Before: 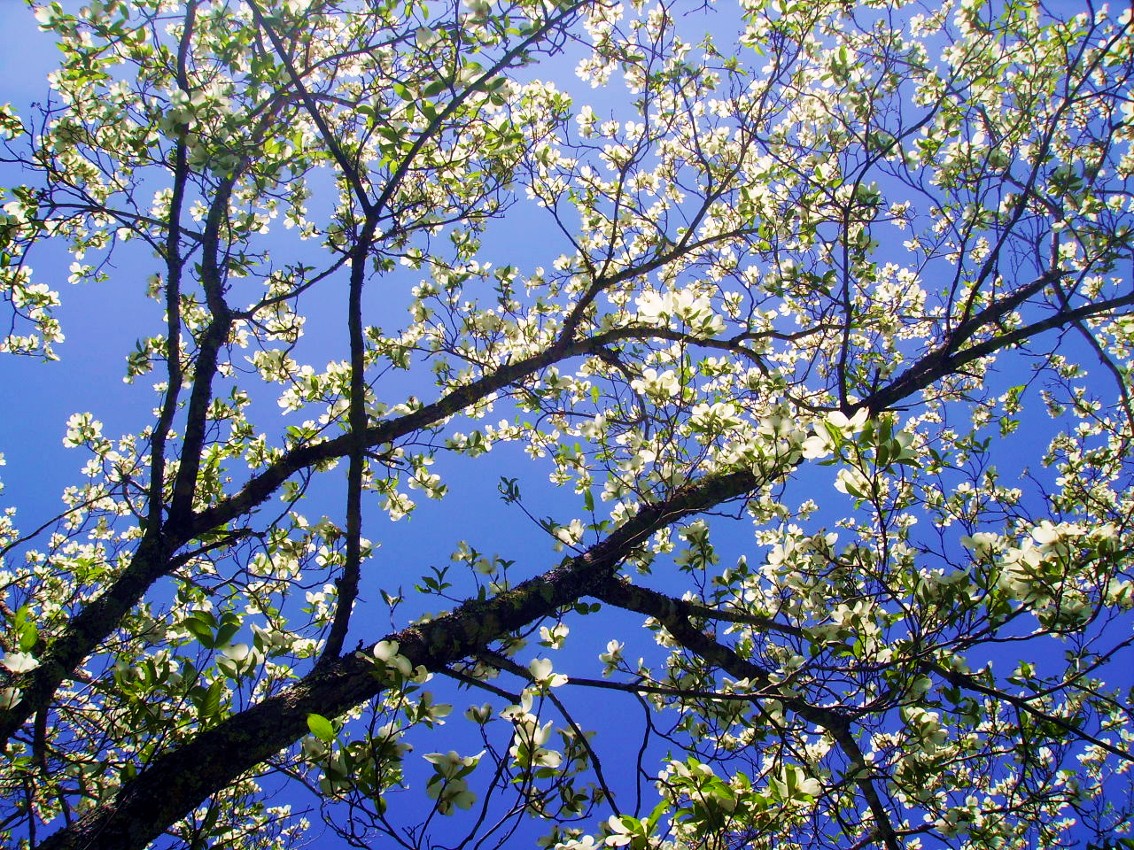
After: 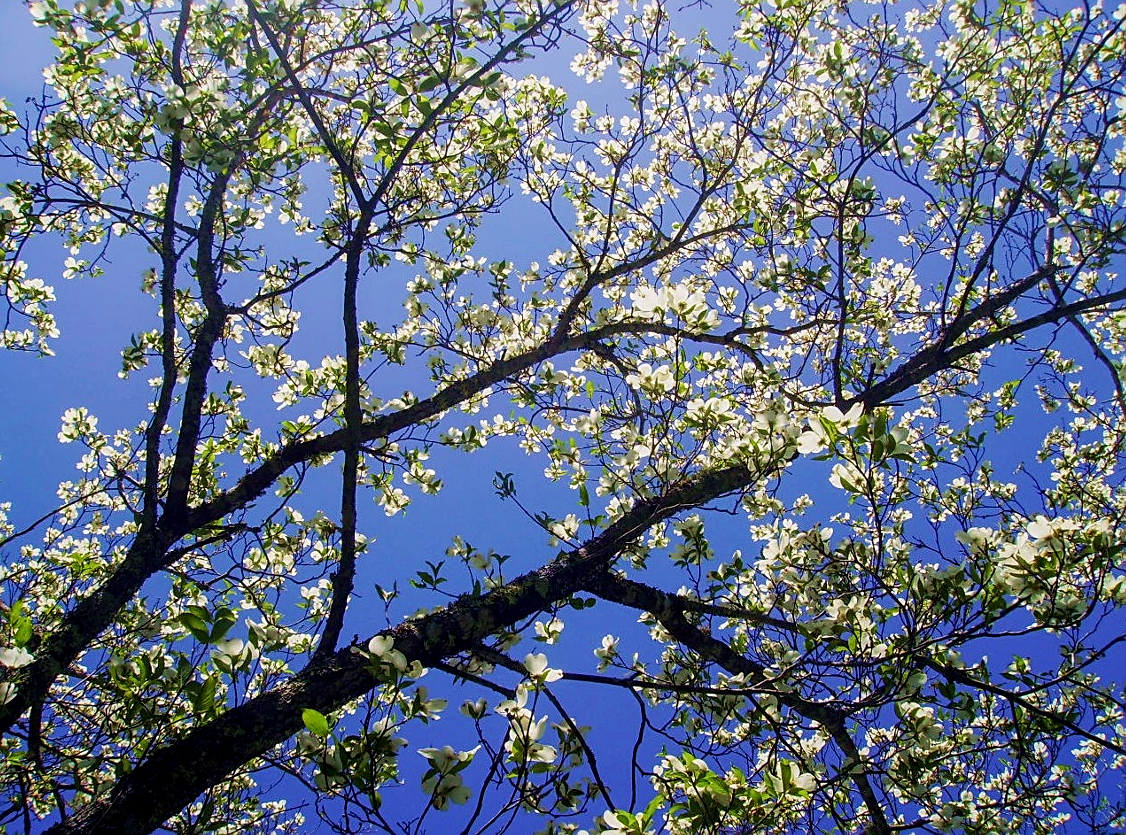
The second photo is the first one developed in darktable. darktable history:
crop: left 0.495%, top 0.698%, right 0.191%, bottom 0.958%
sharpen: on, module defaults
local contrast: on, module defaults
exposure: exposure -0.239 EV, compensate highlight preservation false
